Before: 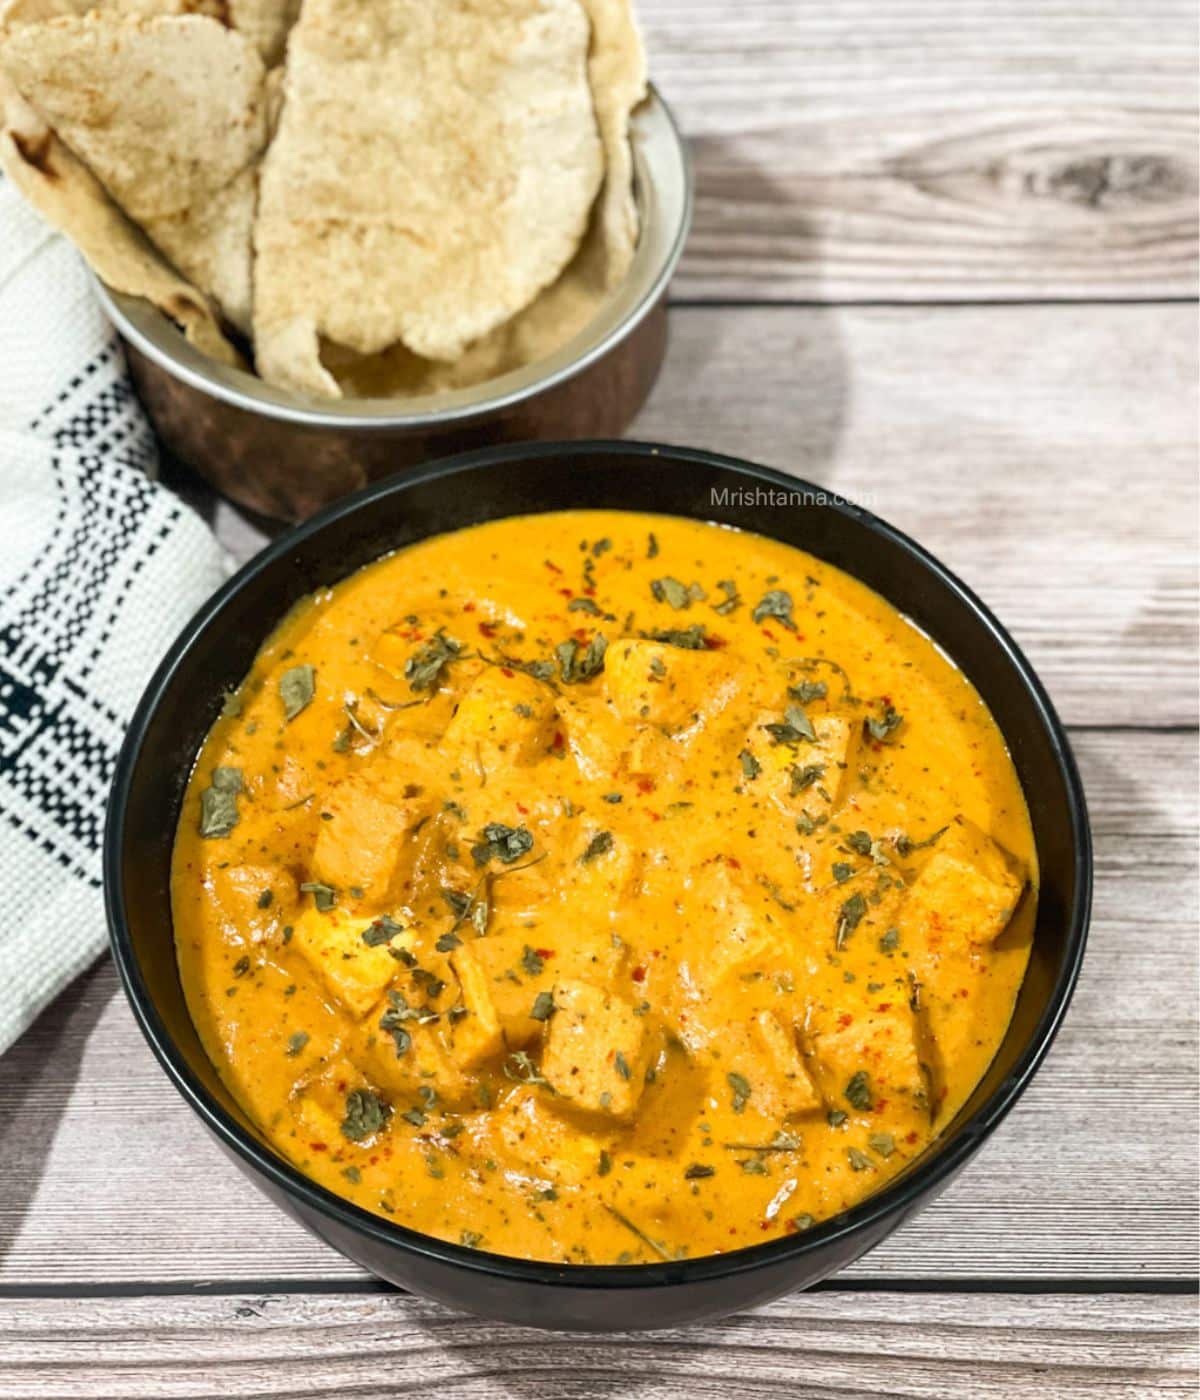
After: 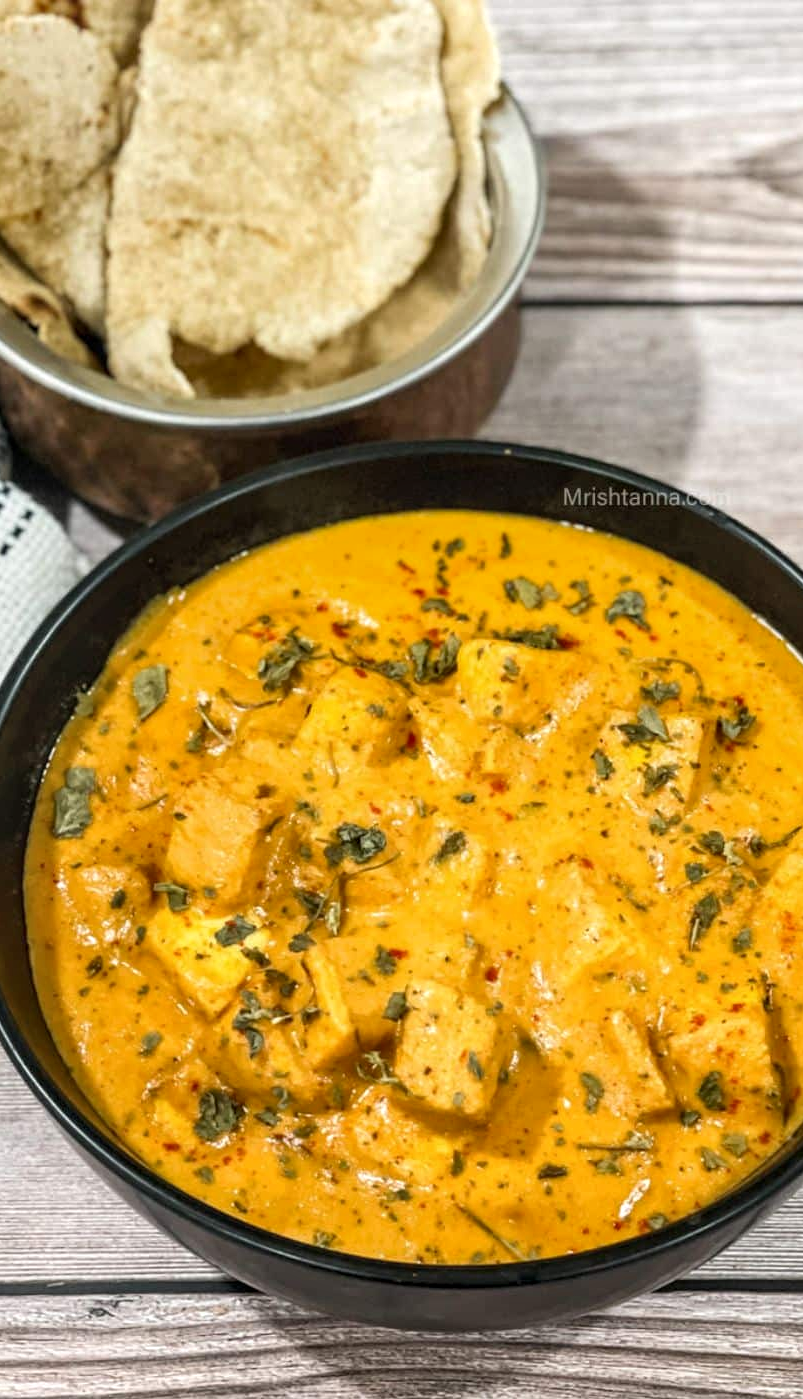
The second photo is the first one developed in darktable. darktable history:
crop and rotate: left 12.26%, right 20.762%
local contrast: on, module defaults
